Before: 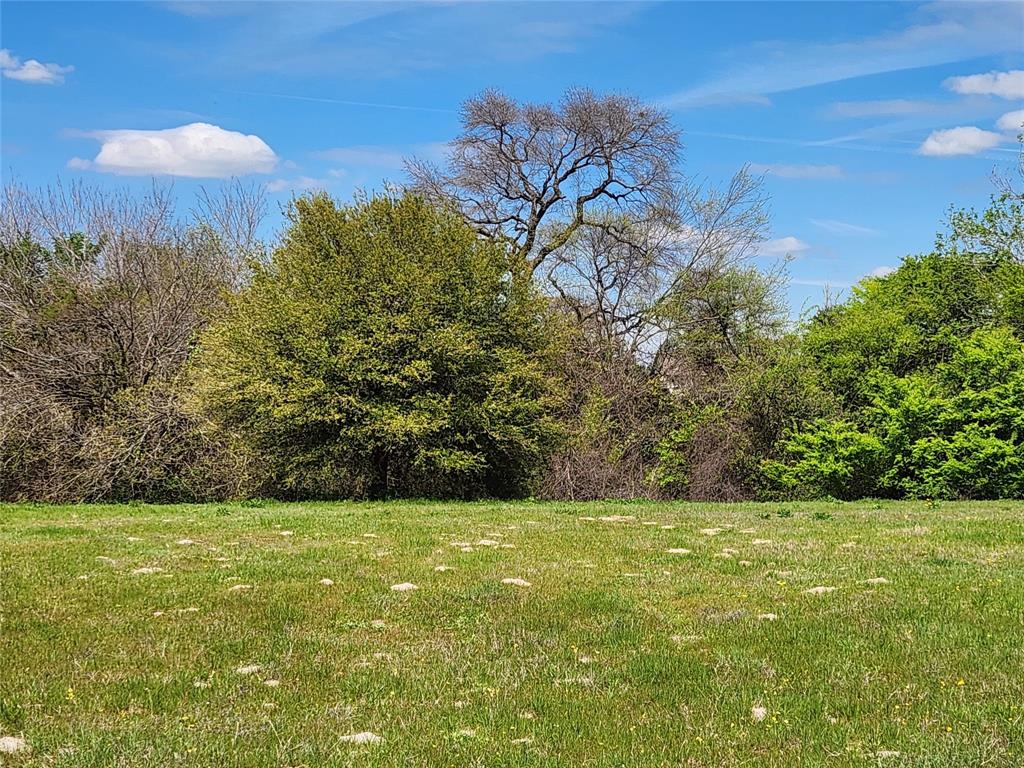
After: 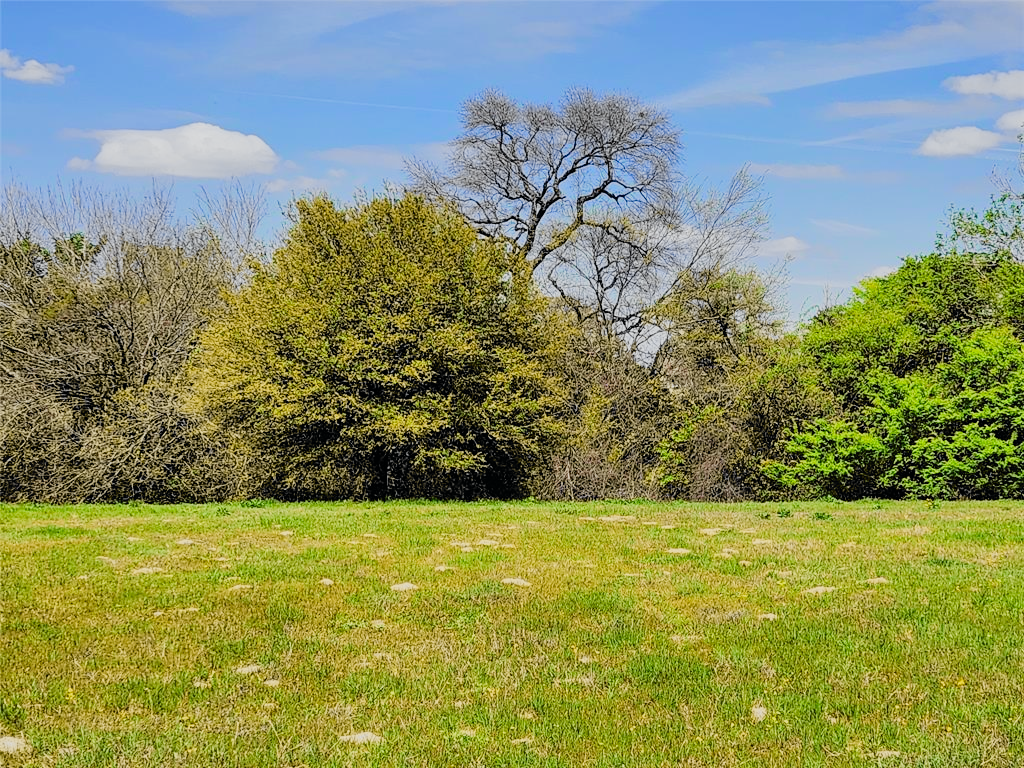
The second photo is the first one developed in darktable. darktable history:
contrast brightness saturation: contrast 0.05, brightness 0.06, saturation 0.01
color correction: saturation 1.1
tone curve: curves: ch0 [(0, 0) (0.071, 0.058) (0.266, 0.268) (0.498, 0.542) (0.766, 0.807) (1, 0.983)]; ch1 [(0, 0) (0.346, 0.307) (0.408, 0.387) (0.463, 0.465) (0.482, 0.493) (0.502, 0.499) (0.517, 0.502) (0.55, 0.548) (0.597, 0.61) (0.651, 0.698) (1, 1)]; ch2 [(0, 0) (0.346, 0.34) (0.434, 0.46) (0.485, 0.494) (0.5, 0.498) (0.517, 0.506) (0.526, 0.539) (0.583, 0.603) (0.625, 0.659) (1, 1)], color space Lab, independent channels, preserve colors none
filmic rgb: black relative exposure -7.32 EV, white relative exposure 5.09 EV, hardness 3.2
